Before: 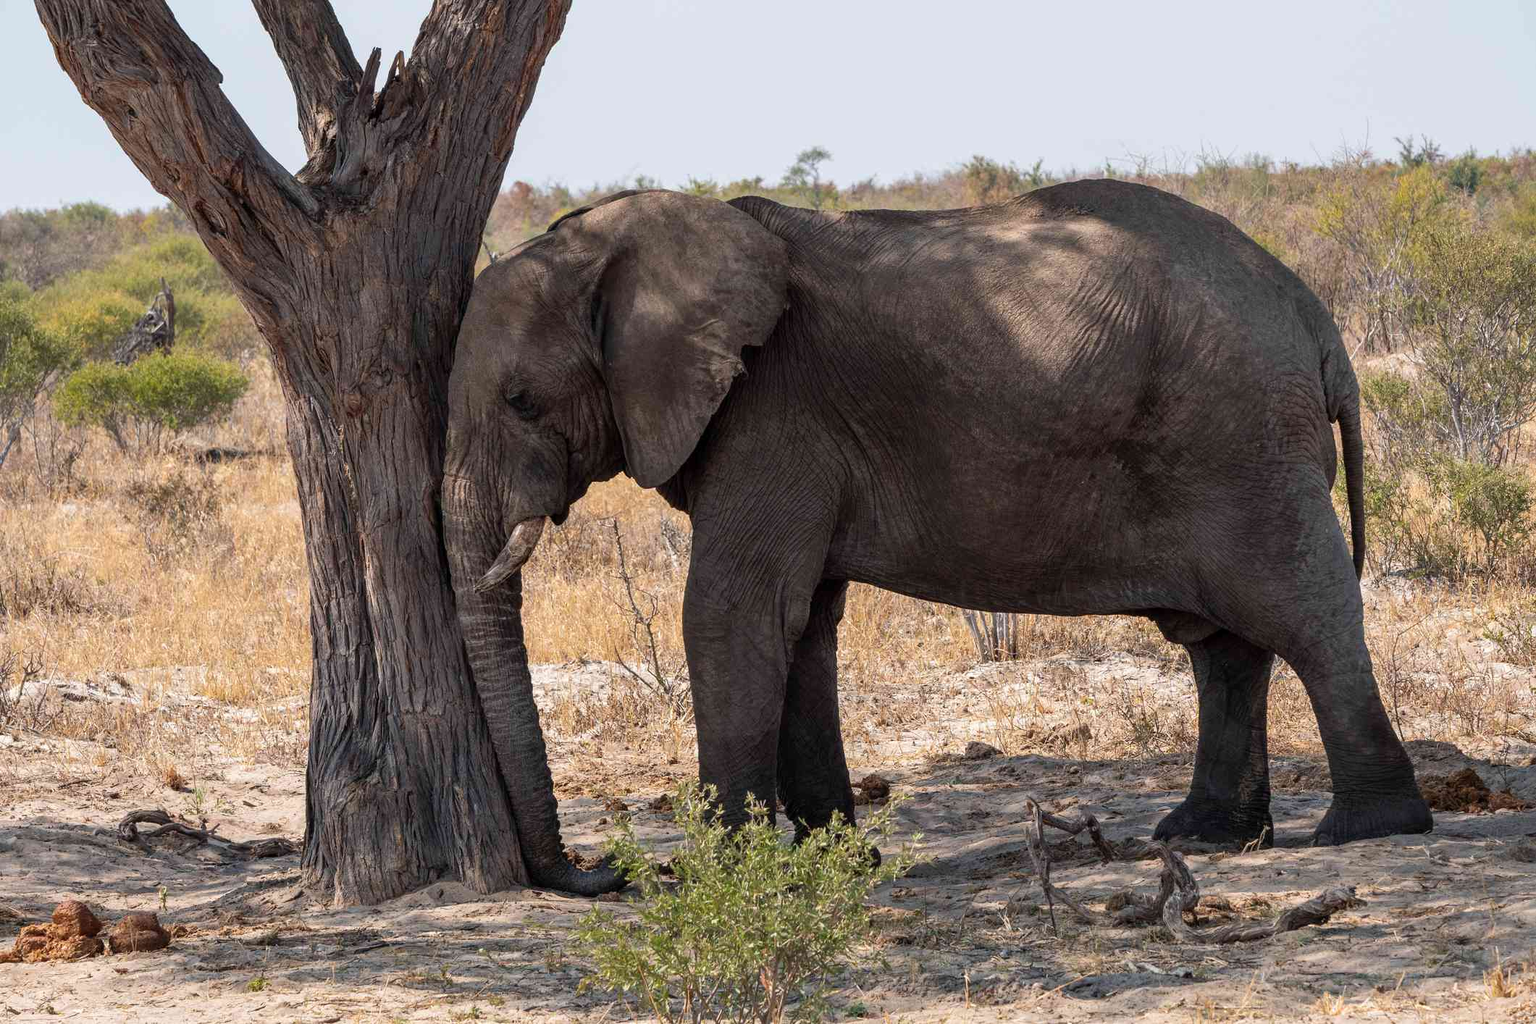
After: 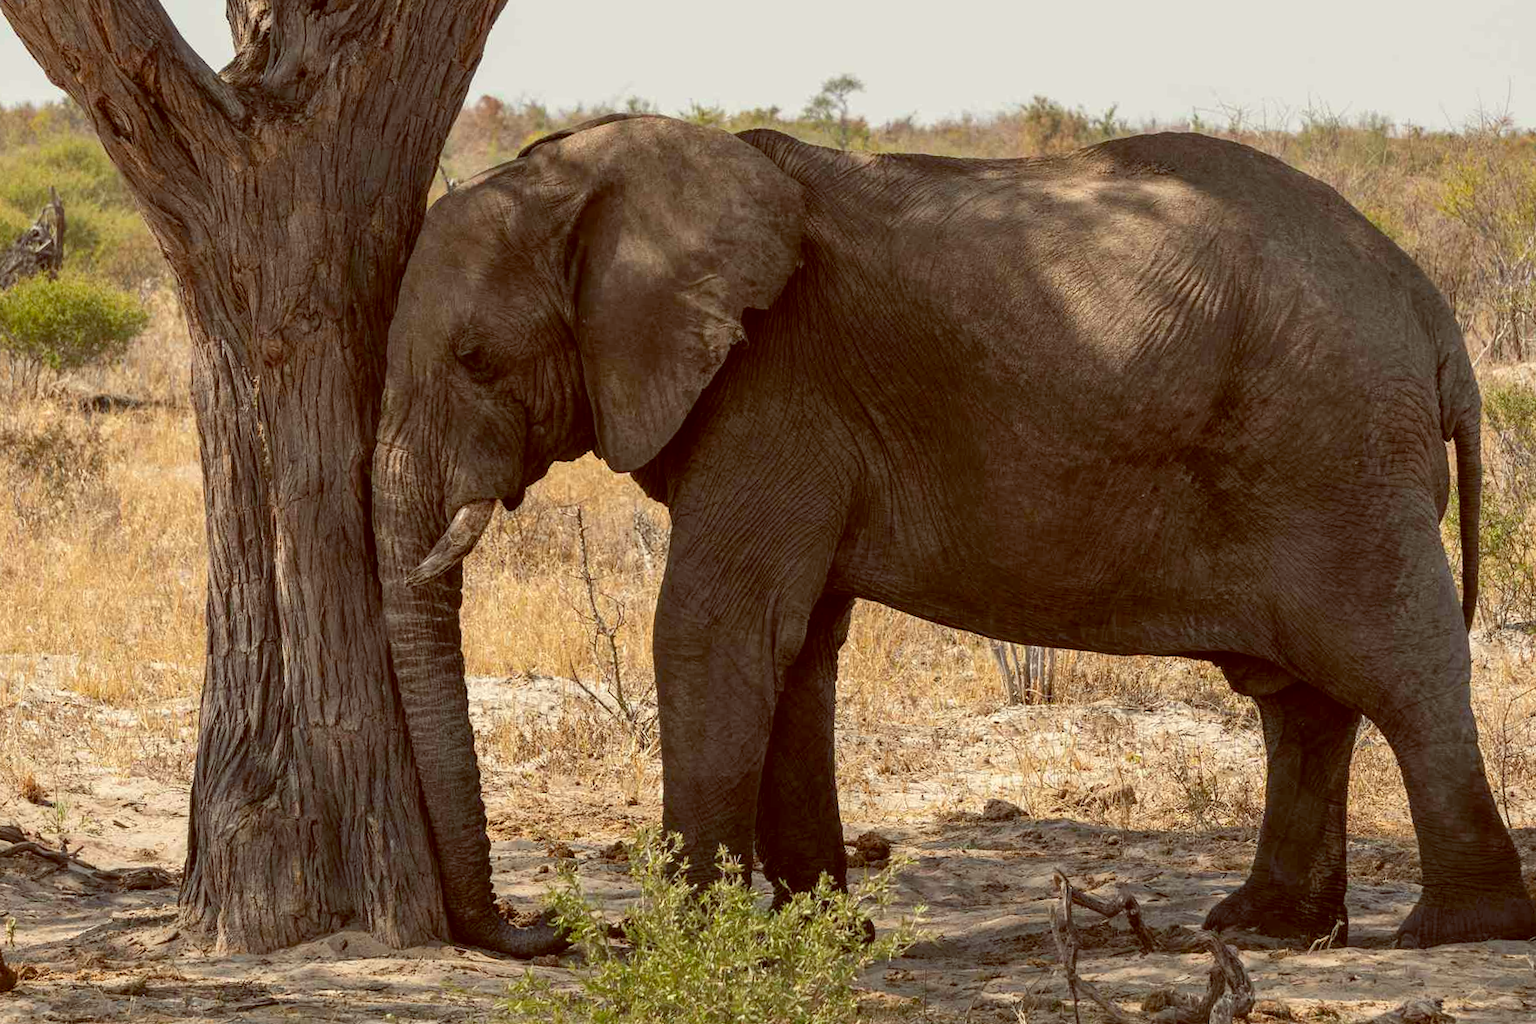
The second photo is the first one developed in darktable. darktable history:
crop and rotate: angle -3.27°, left 5.211%, top 5.211%, right 4.607%, bottom 4.607%
color balance: lift [1.001, 1.007, 1, 0.993], gamma [1.023, 1.026, 1.01, 0.974], gain [0.964, 1.059, 1.073, 0.927]
